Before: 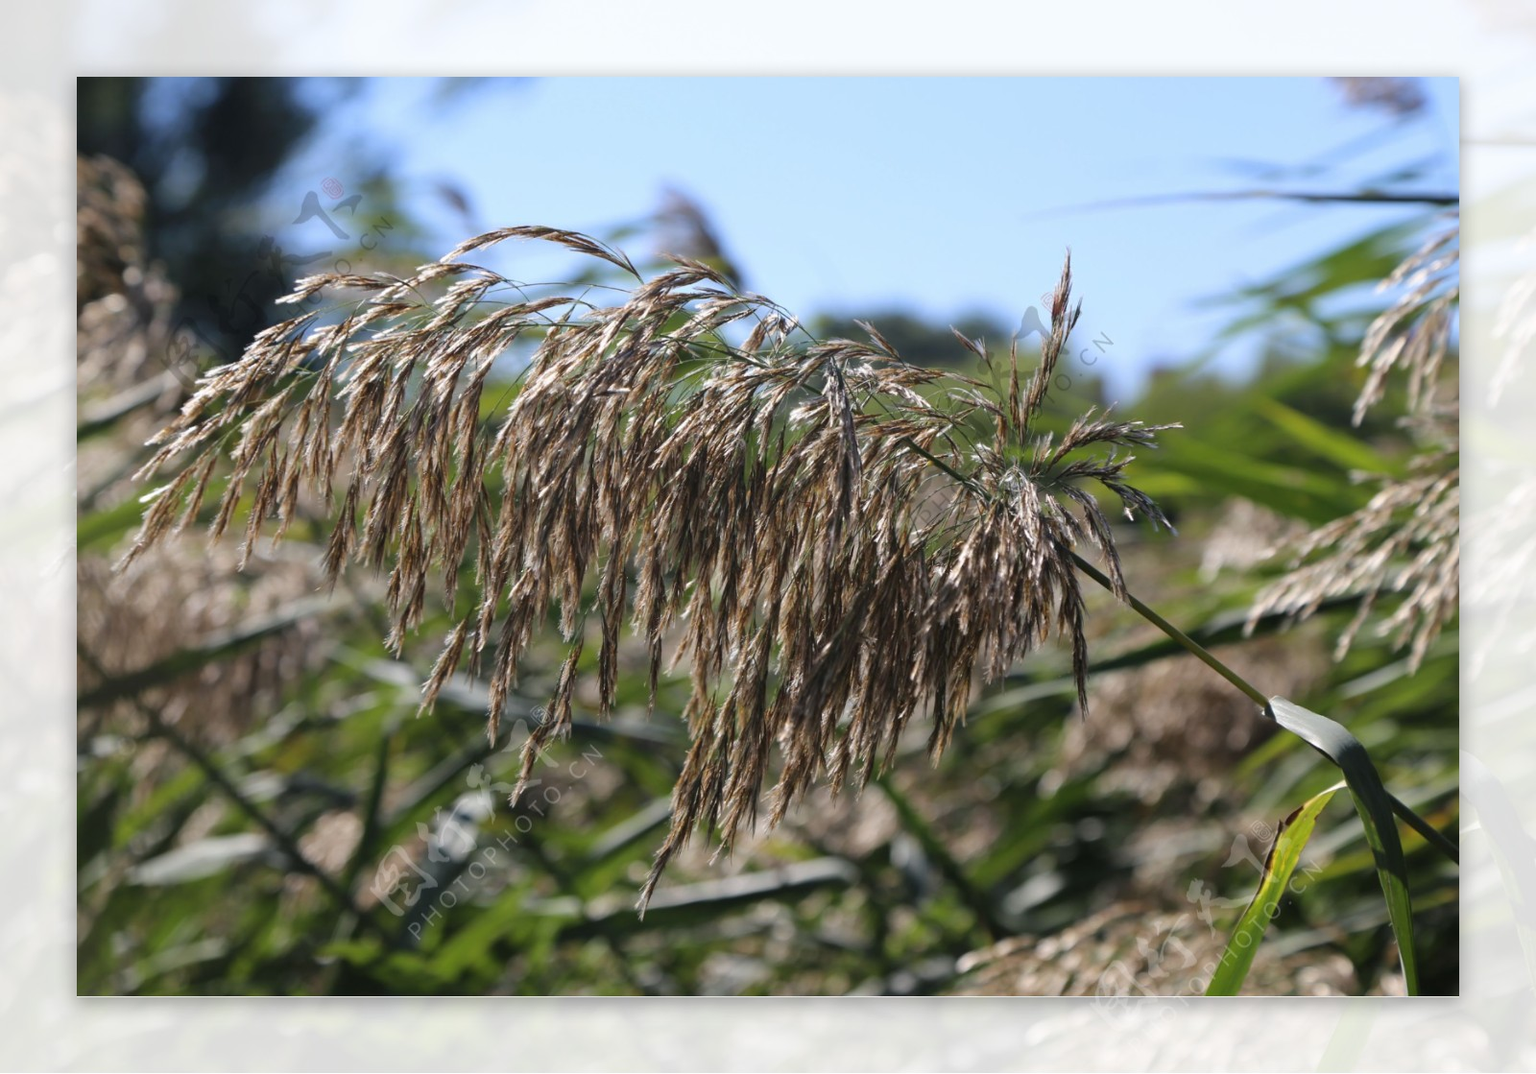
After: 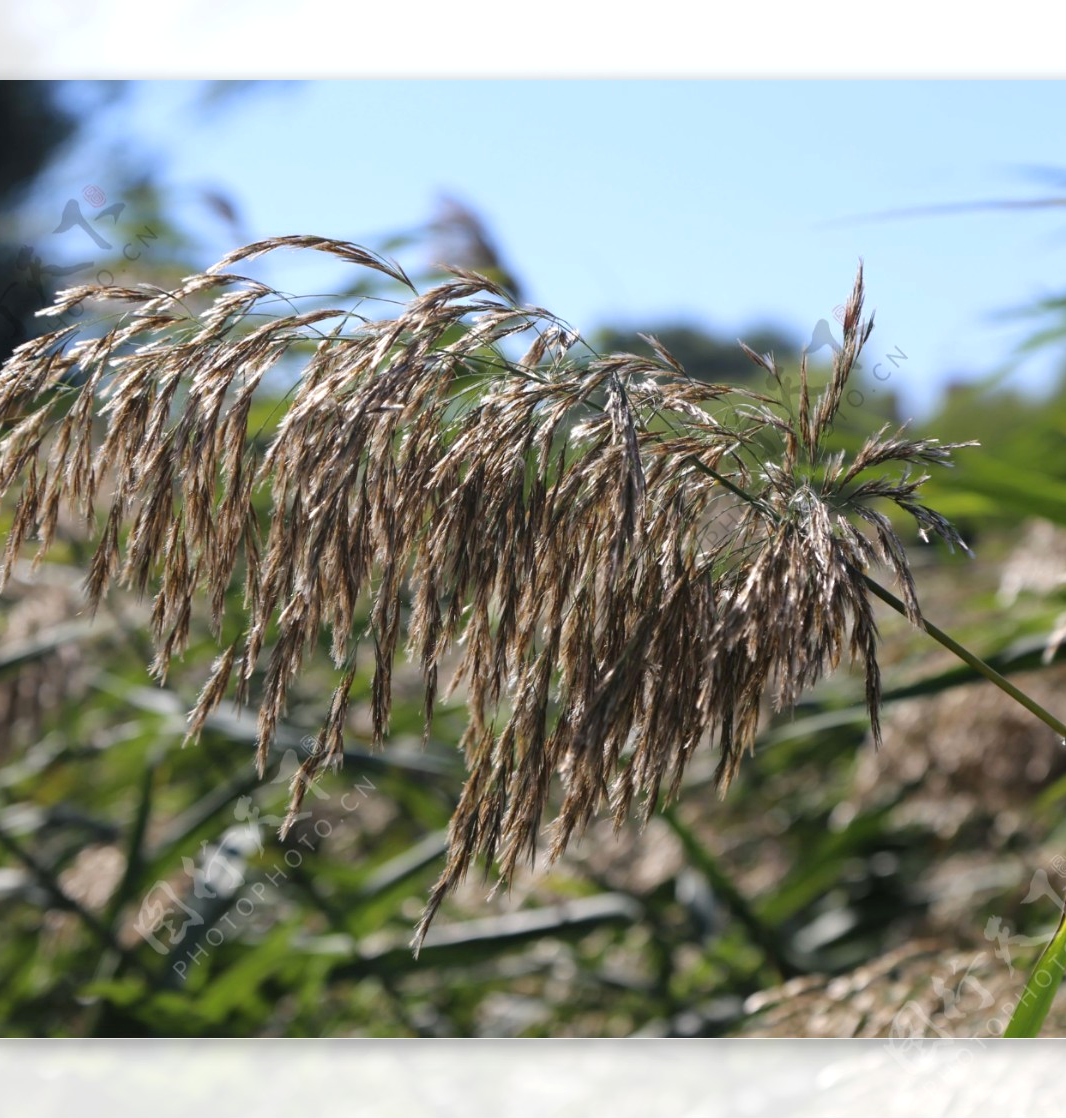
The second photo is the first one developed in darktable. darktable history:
exposure: black level correction 0.001, exposure 0.14 EV, compensate highlight preservation false
crop and rotate: left 15.754%, right 17.579%
